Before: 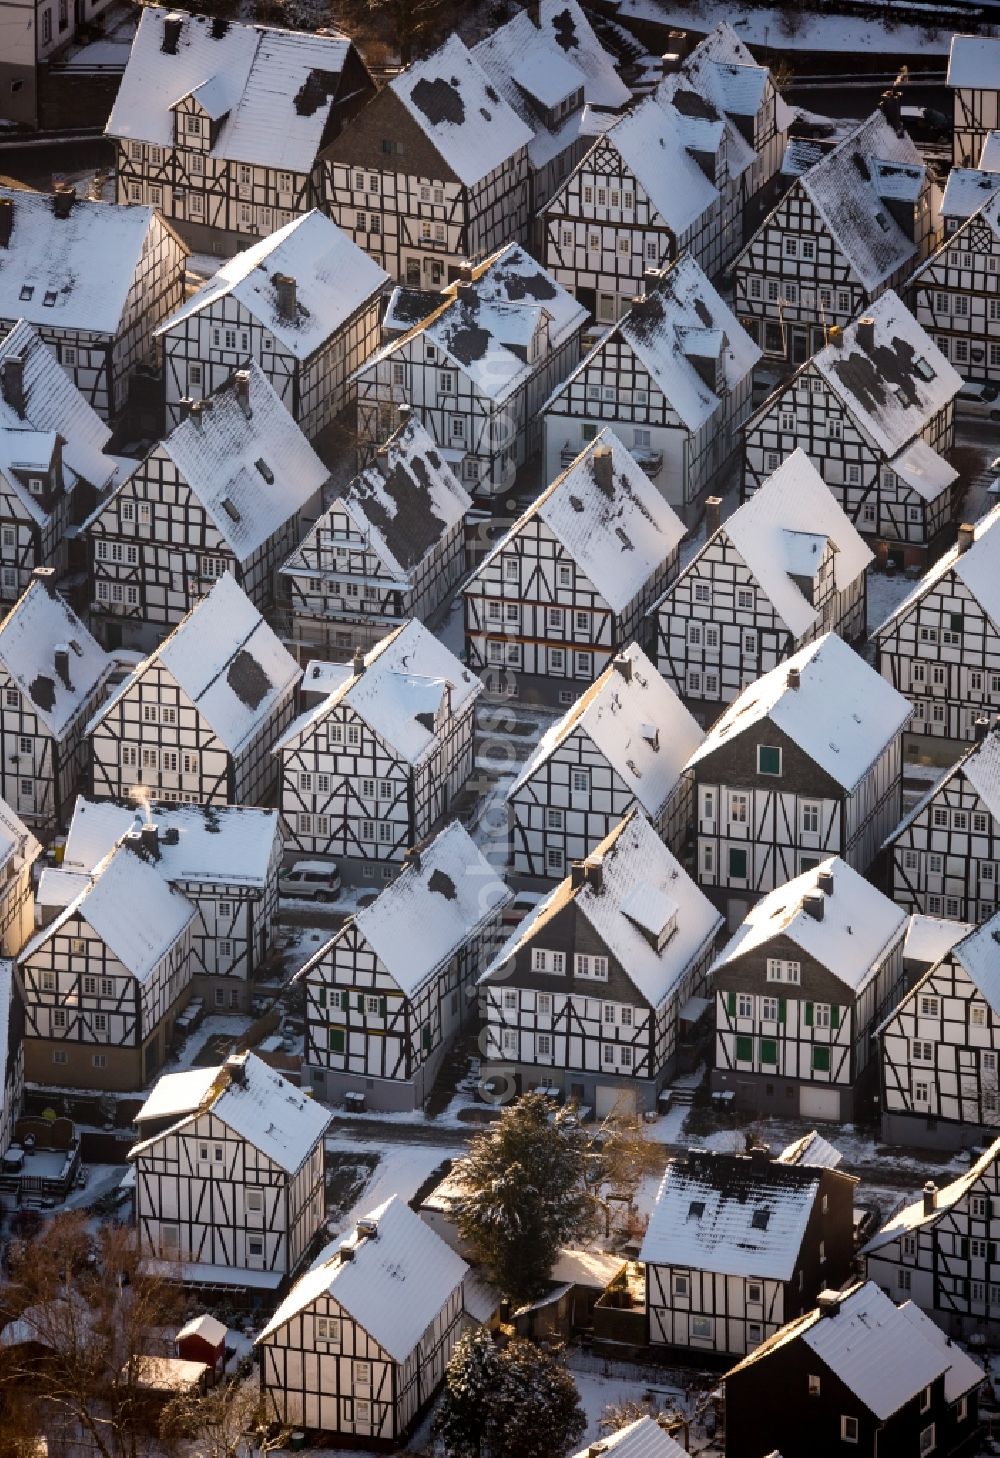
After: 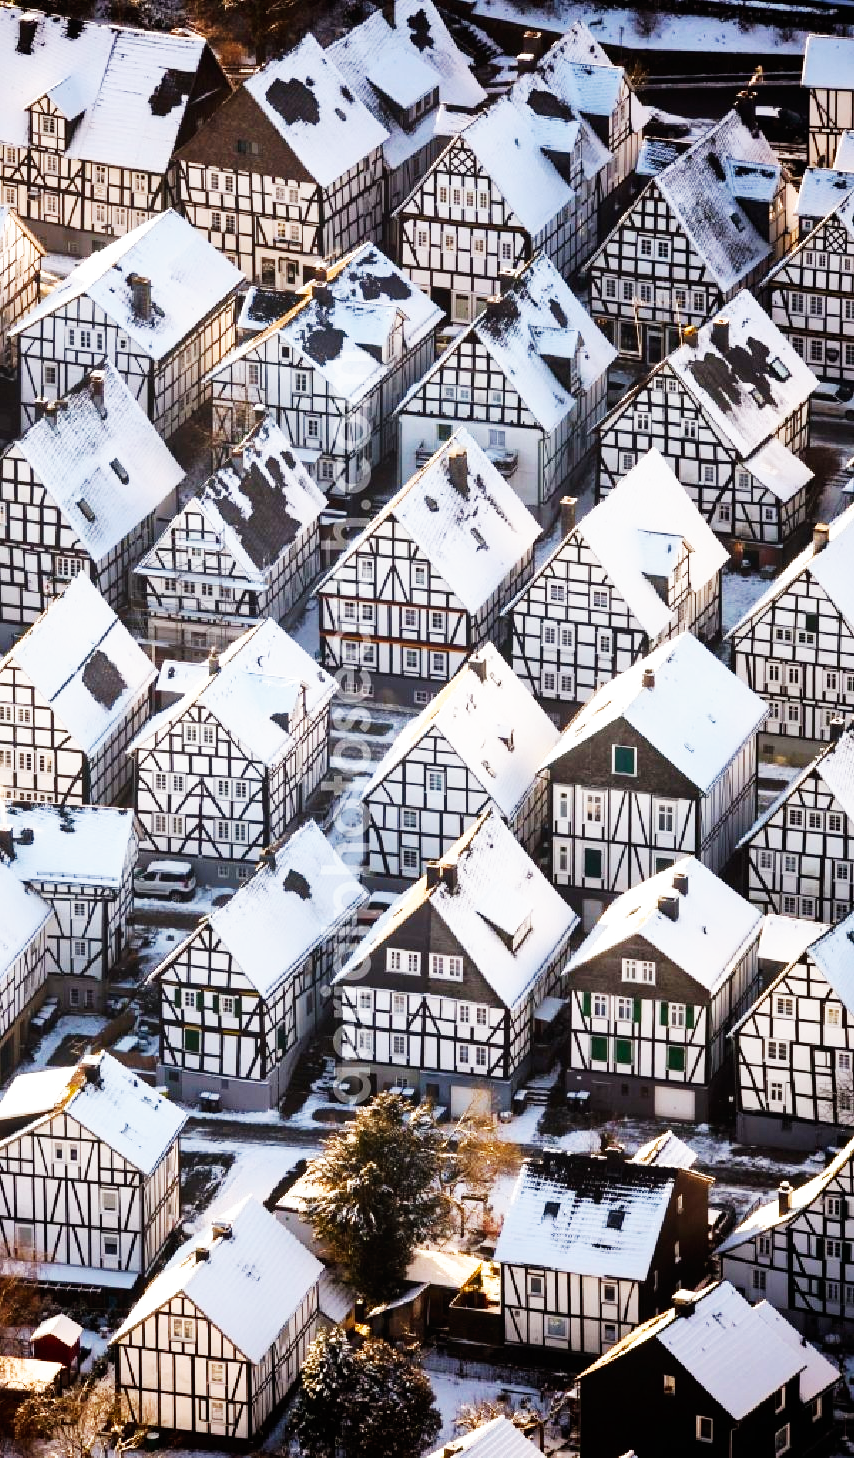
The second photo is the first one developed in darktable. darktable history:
base curve: curves: ch0 [(0, 0) (0.007, 0.004) (0.027, 0.03) (0.046, 0.07) (0.207, 0.54) (0.442, 0.872) (0.673, 0.972) (1, 1)], preserve colors none
crop and rotate: left 14.574%
